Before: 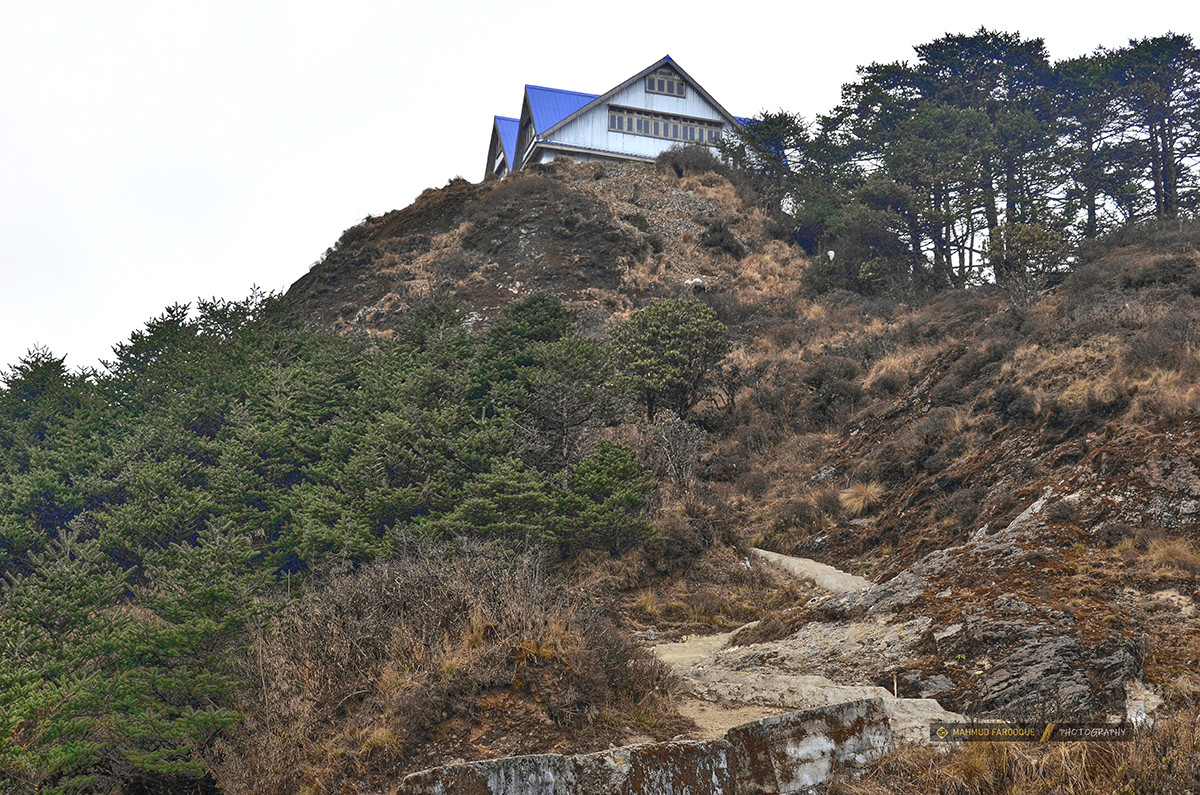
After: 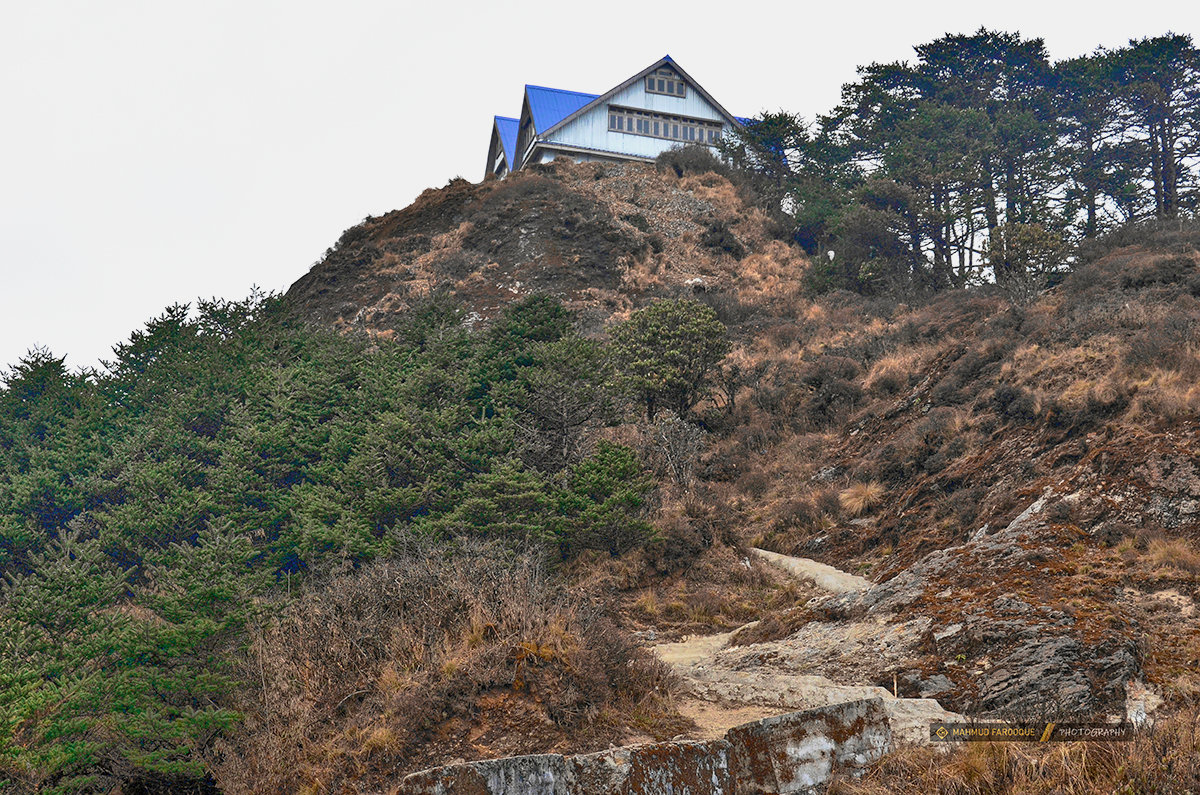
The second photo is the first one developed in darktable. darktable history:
tone curve: curves: ch0 [(0.013, 0) (0.061, 0.068) (0.239, 0.256) (0.502, 0.505) (0.683, 0.676) (0.761, 0.773) (0.858, 0.858) (0.987, 0.945)]; ch1 [(0, 0) (0.172, 0.123) (0.304, 0.267) (0.414, 0.395) (0.472, 0.473) (0.502, 0.508) (0.521, 0.528) (0.583, 0.595) (0.654, 0.673) (0.728, 0.761) (1, 1)]; ch2 [(0, 0) (0.411, 0.424) (0.485, 0.476) (0.502, 0.502) (0.553, 0.557) (0.57, 0.576) (1, 1)], preserve colors none
